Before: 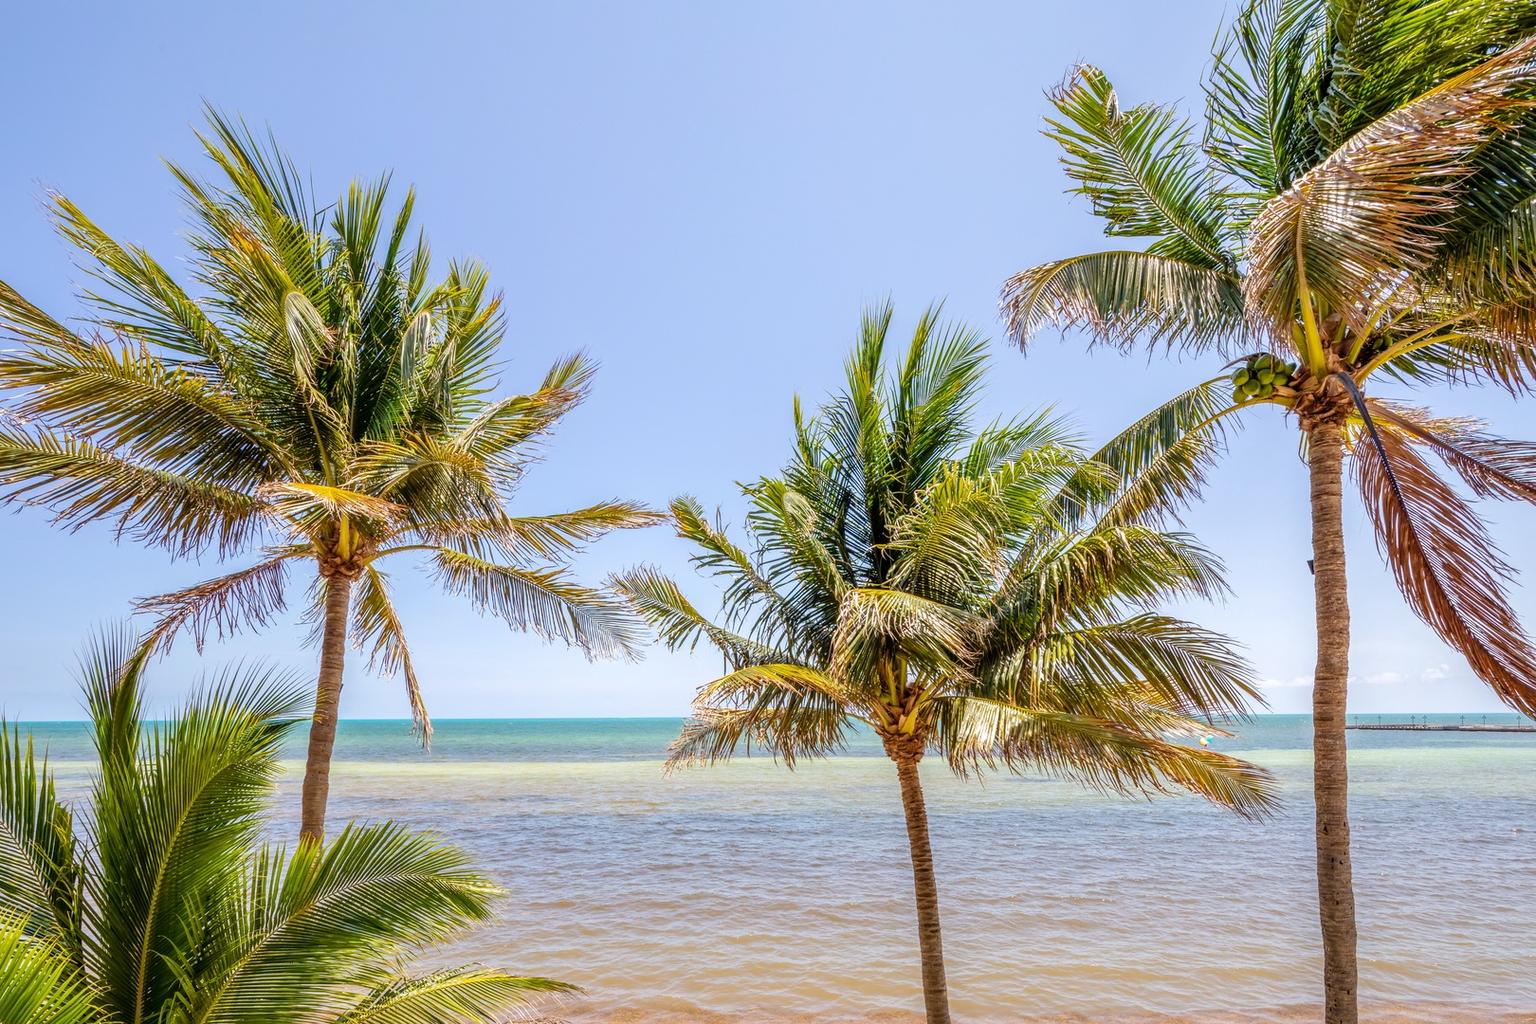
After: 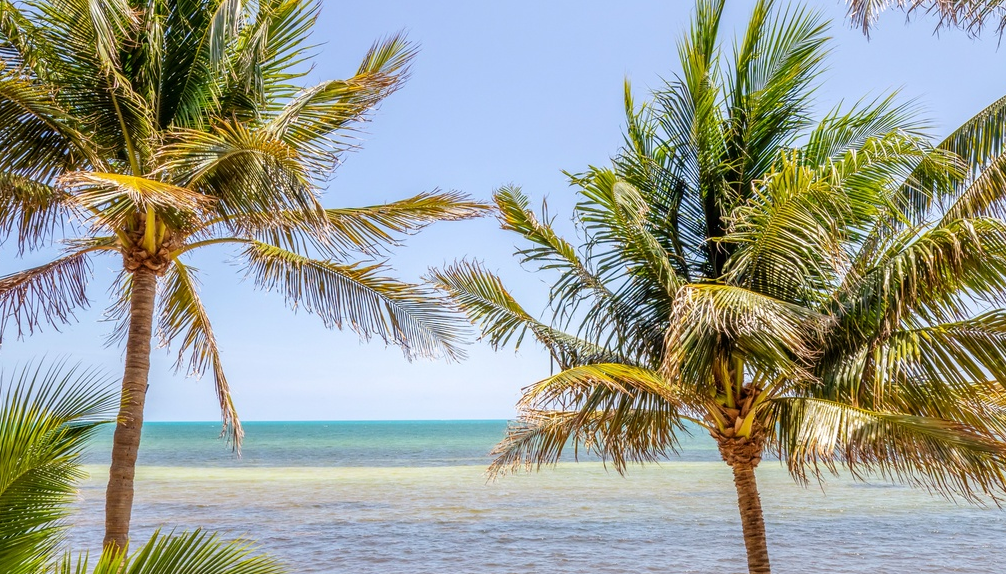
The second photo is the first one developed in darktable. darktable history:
crop: left 13.194%, top 31.243%, right 24.677%, bottom 15.574%
